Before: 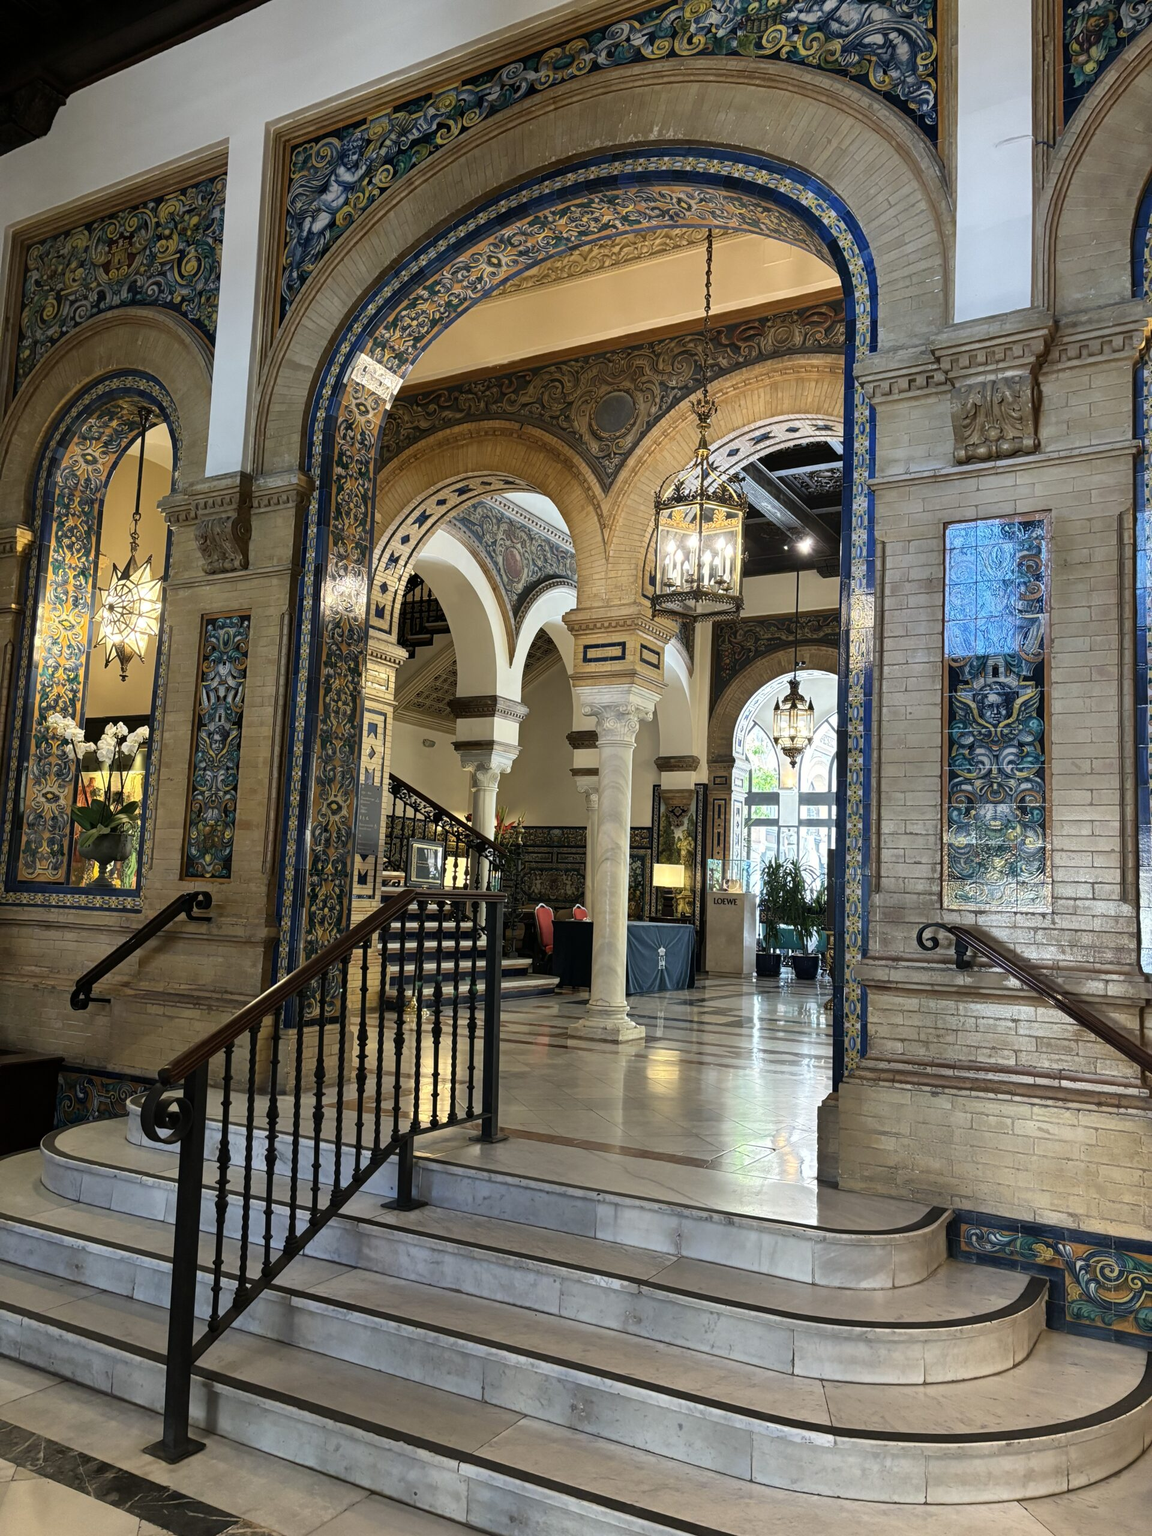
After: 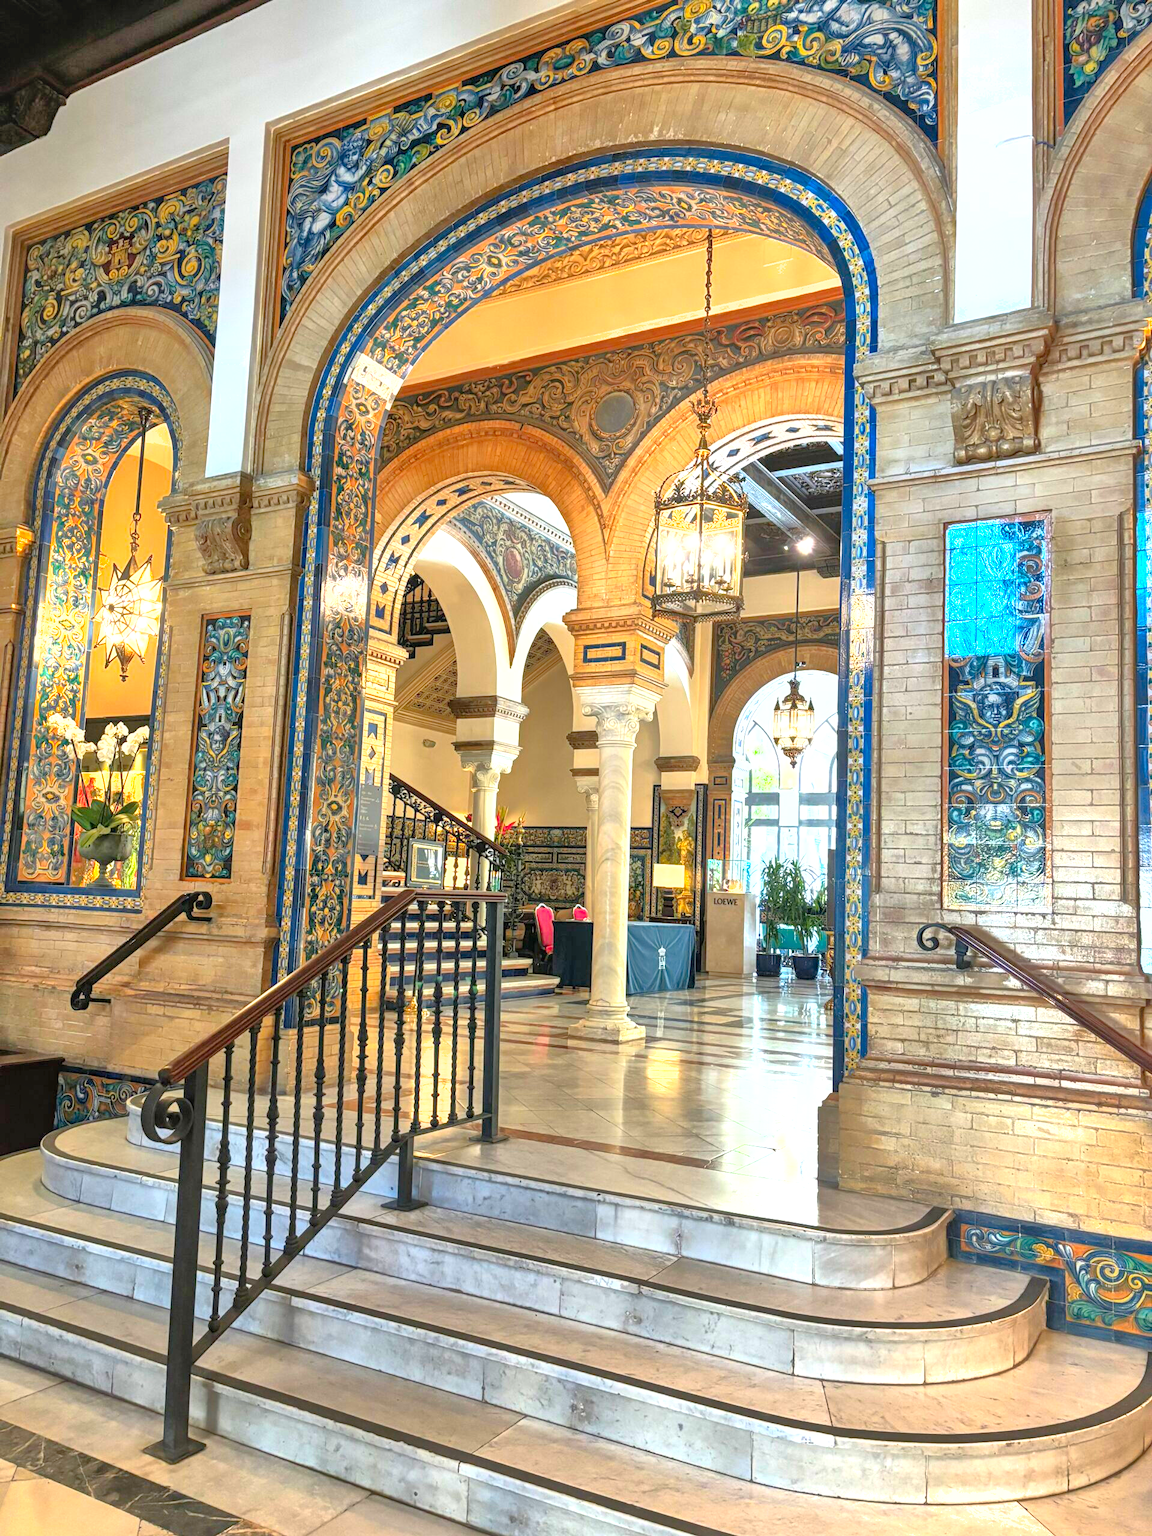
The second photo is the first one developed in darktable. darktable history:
contrast brightness saturation: contrast 0.203, brightness 0.162, saturation 0.219
color zones: curves: ch1 [(0.235, 0.558) (0.75, 0.5)]; ch2 [(0.25, 0.462) (0.749, 0.457)]
shadows and highlights: on, module defaults
tone equalizer: -7 EV 0.148 EV, -6 EV 0.603 EV, -5 EV 1.19 EV, -4 EV 1.3 EV, -3 EV 1.18 EV, -2 EV 0.6 EV, -1 EV 0.166 EV
local contrast: on, module defaults
exposure: black level correction -0.001, exposure 0.902 EV, compensate highlight preservation false
